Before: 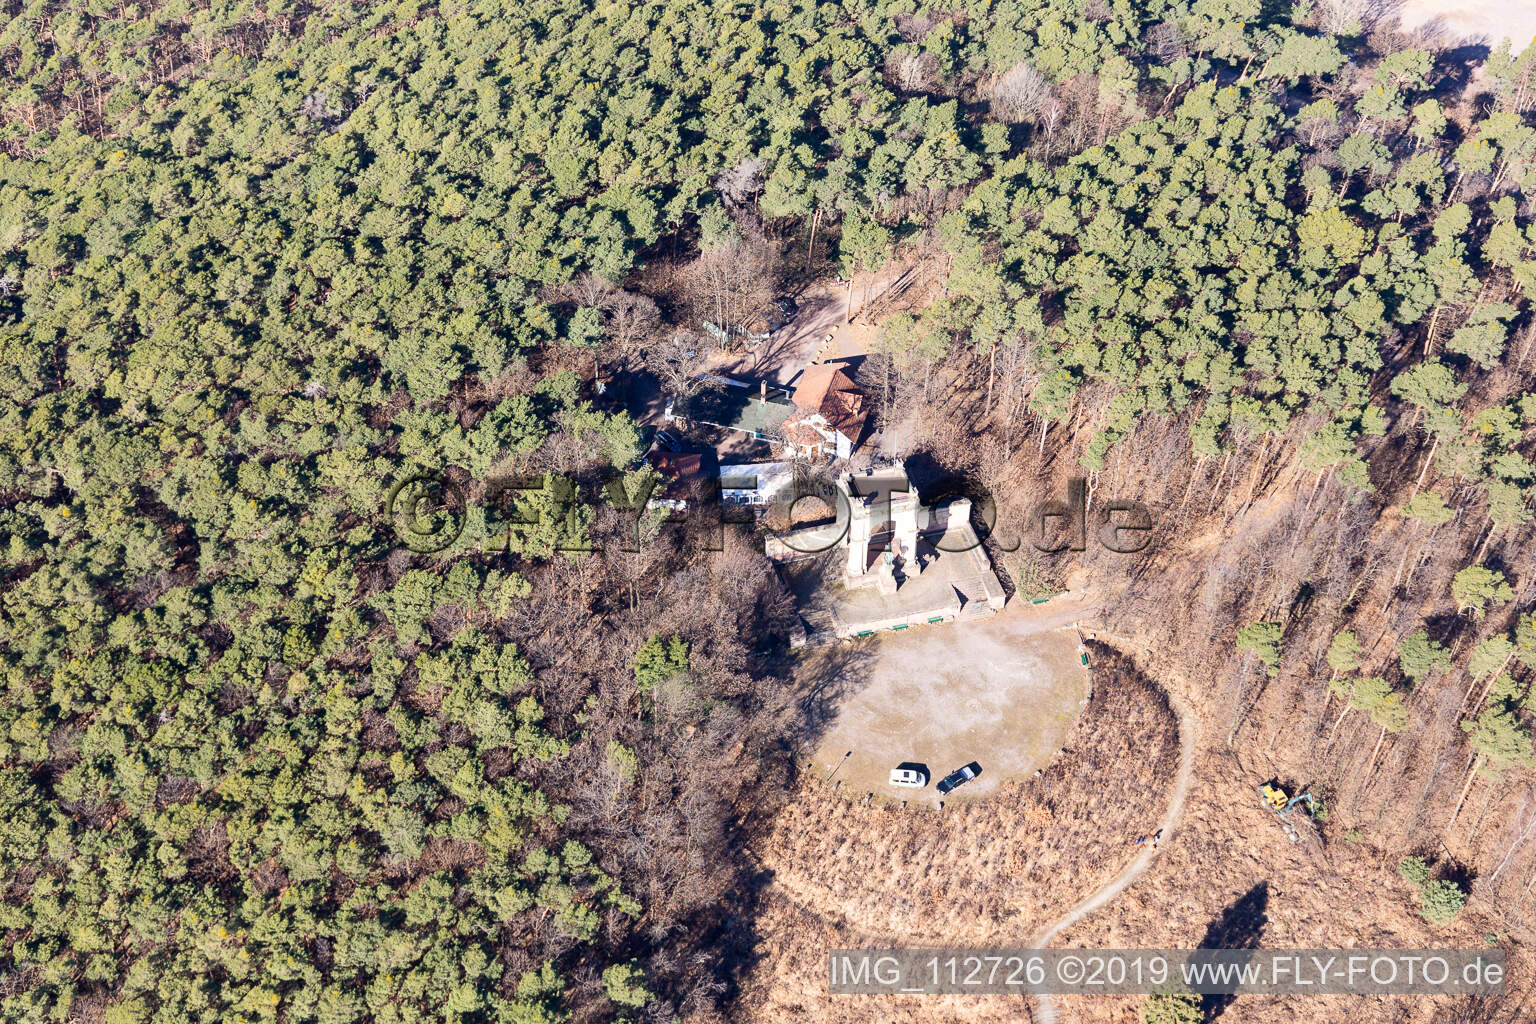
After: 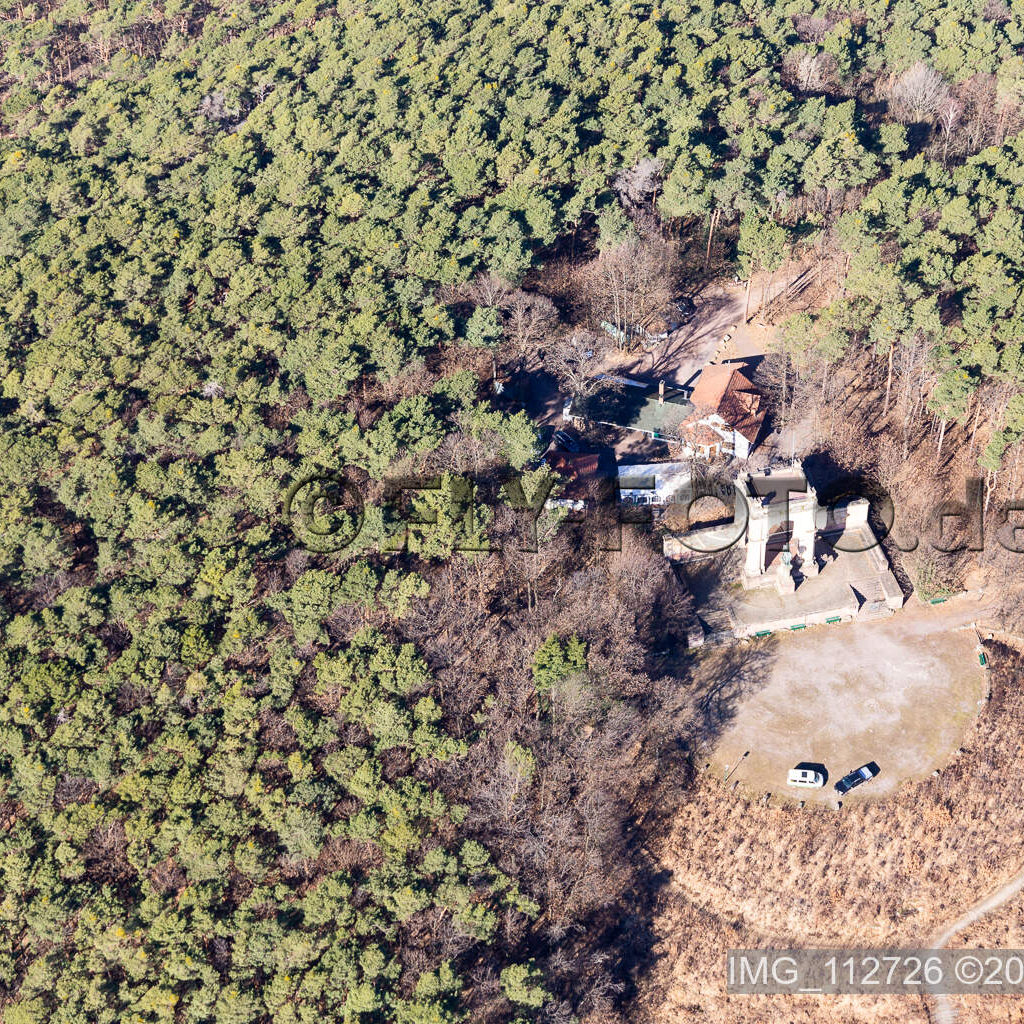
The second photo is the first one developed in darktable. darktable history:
crop and rotate: left 6.704%, right 26.577%
